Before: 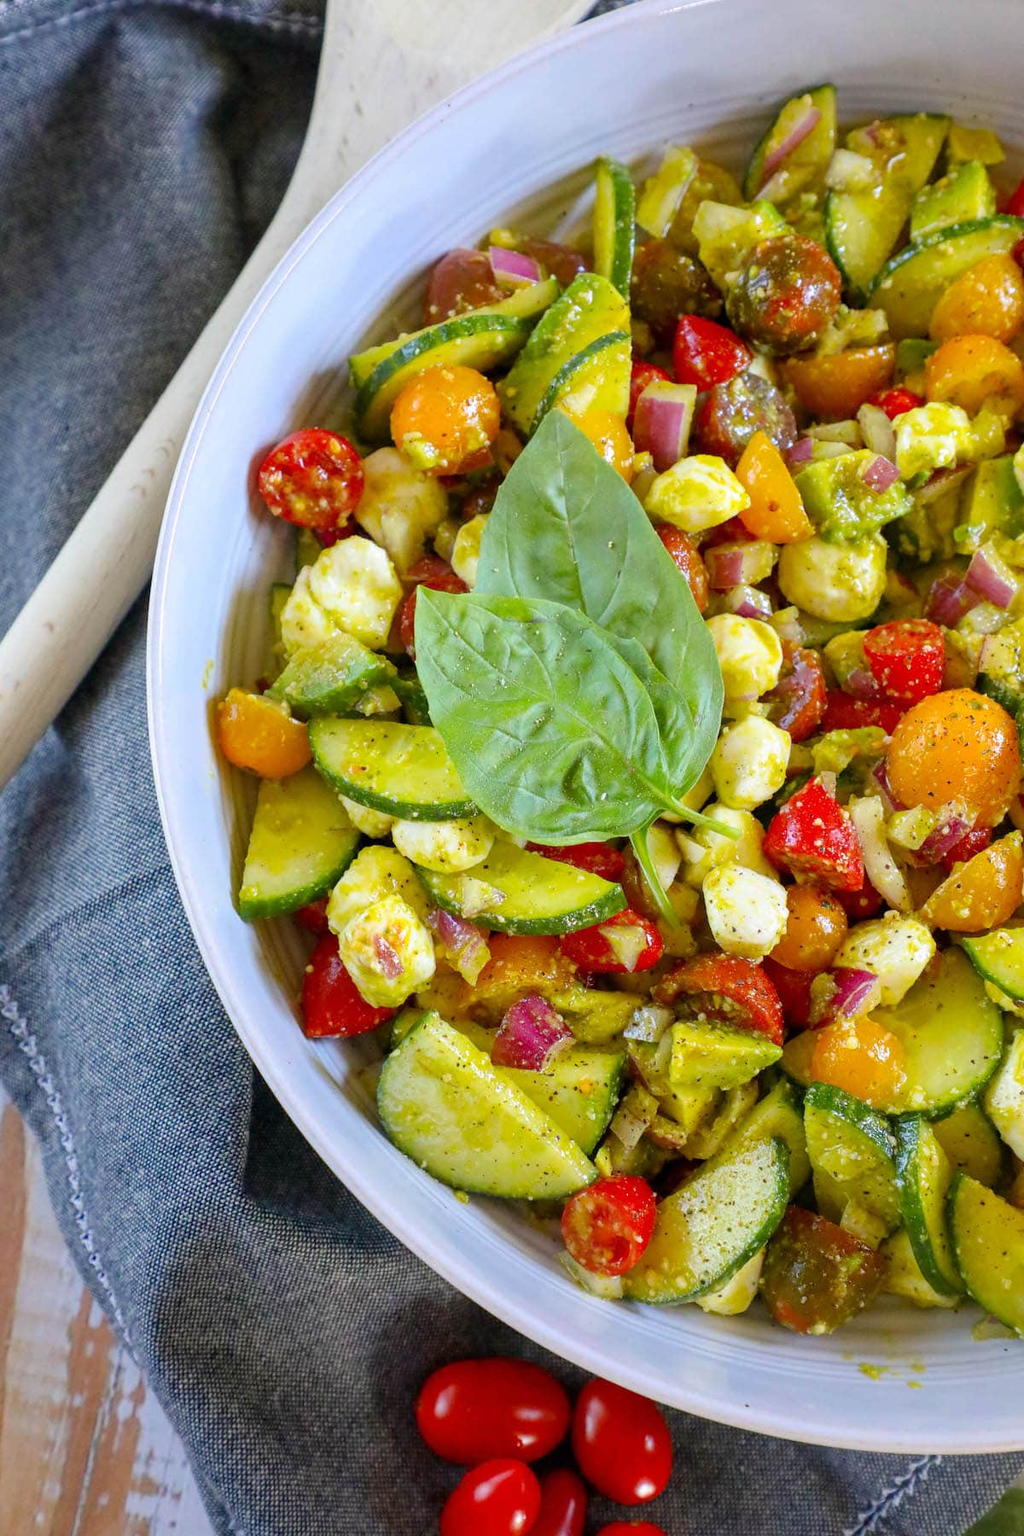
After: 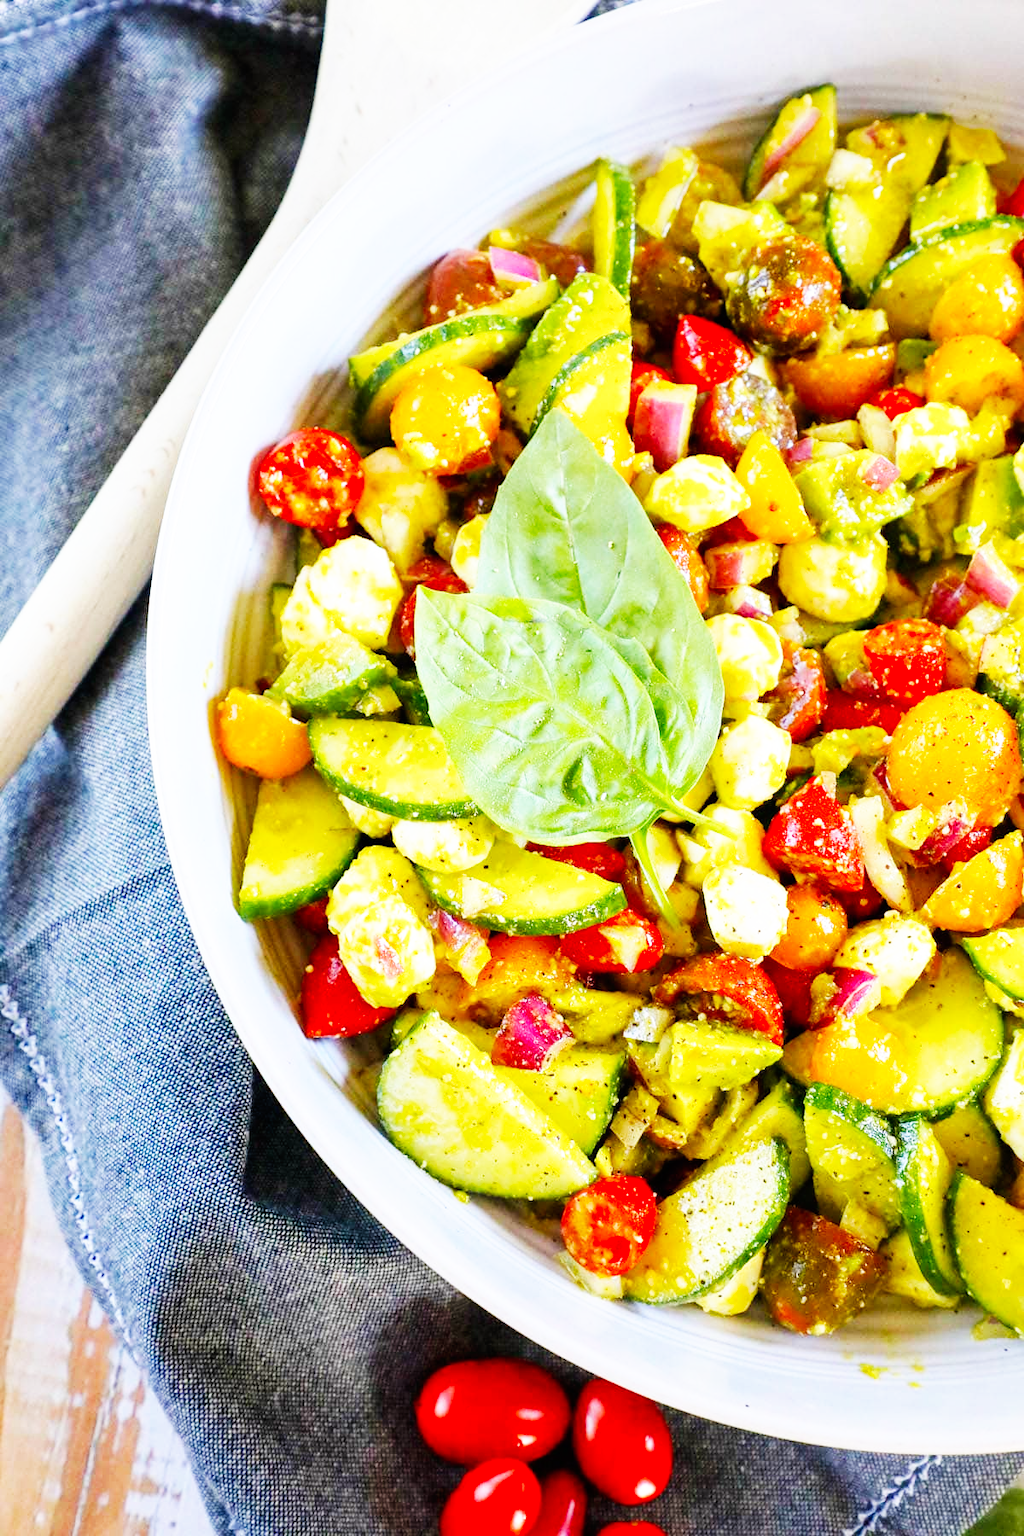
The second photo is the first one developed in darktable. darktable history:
color balance: mode lift, gamma, gain (sRGB)
base curve: curves: ch0 [(0, 0) (0.007, 0.004) (0.027, 0.03) (0.046, 0.07) (0.207, 0.54) (0.442, 0.872) (0.673, 0.972) (1, 1)], preserve colors none
